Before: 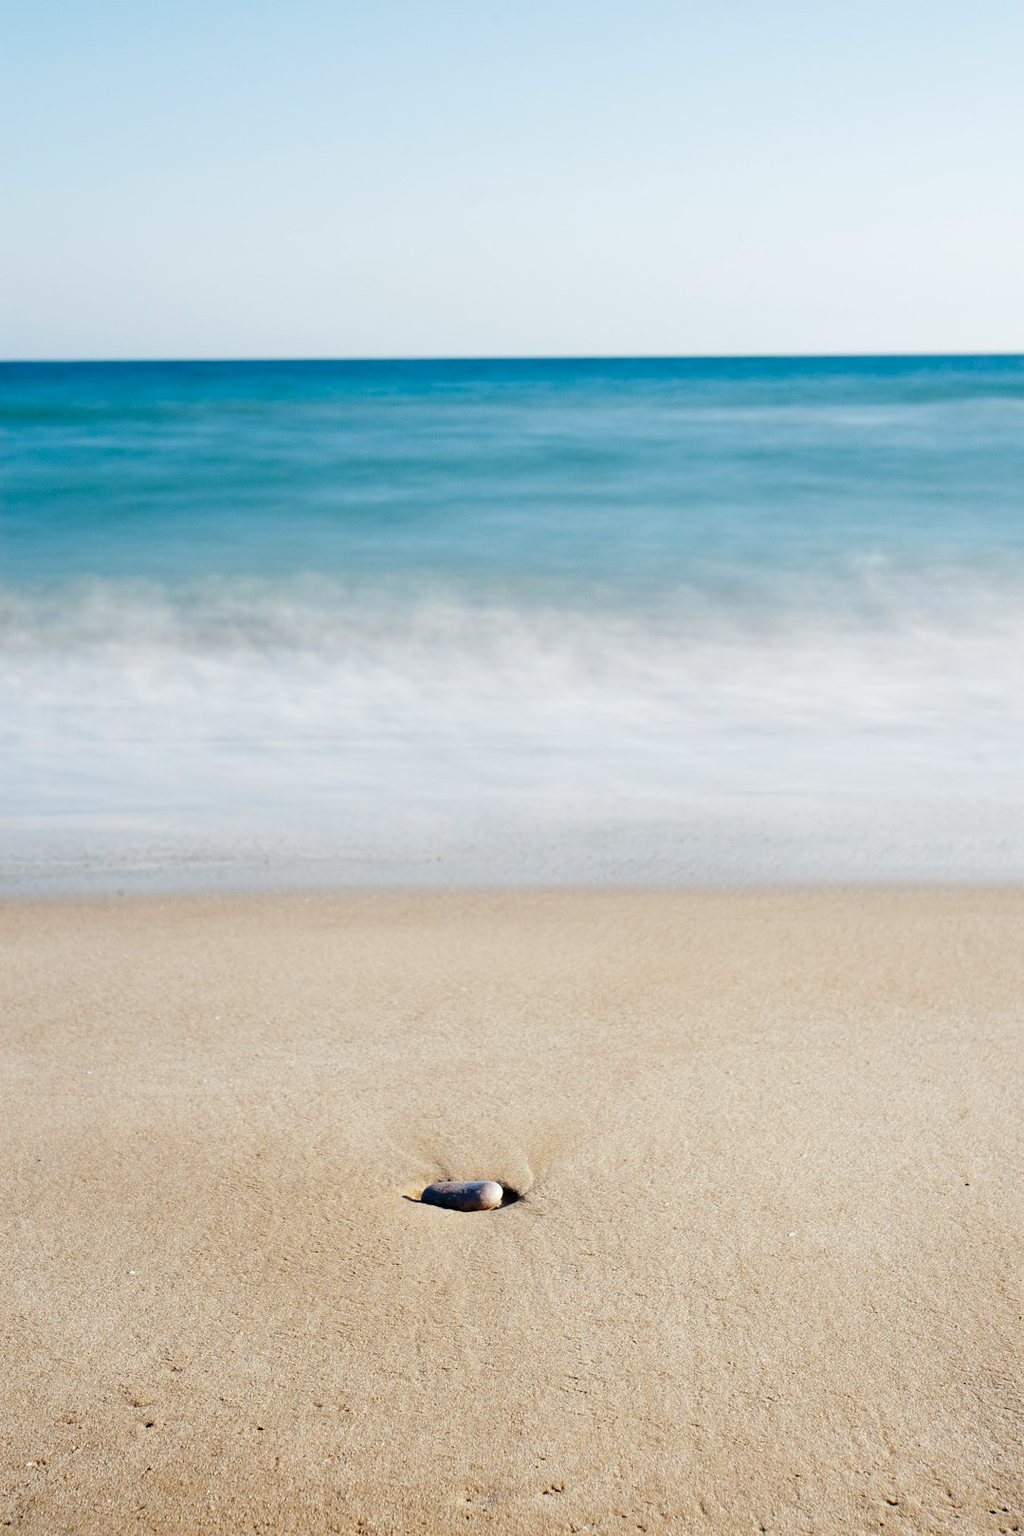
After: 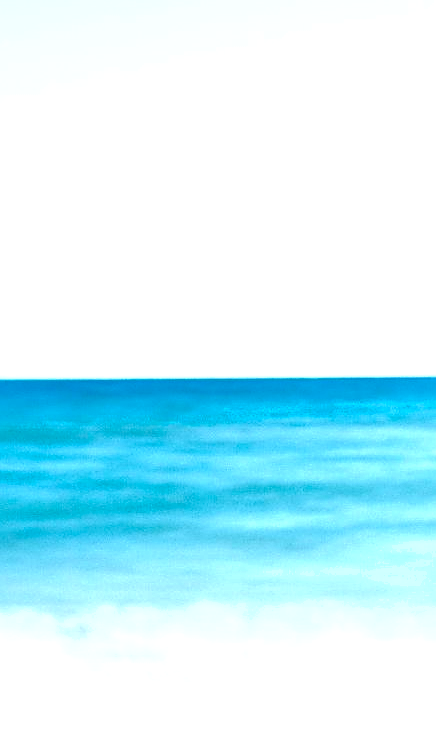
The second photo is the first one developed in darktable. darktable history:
crop and rotate: left 11.237%, top 0.066%, right 48.361%, bottom 54.179%
exposure: black level correction 0, exposure 1.199 EV, compensate highlight preservation false
local contrast: highlights 100%, shadows 101%, detail 119%, midtone range 0.2
shadows and highlights: shadows 10.36, white point adjustment 0.842, highlights -38.91, highlights color adjustment 31.69%
sharpen: on, module defaults
levels: levels [0, 0.48, 0.961]
